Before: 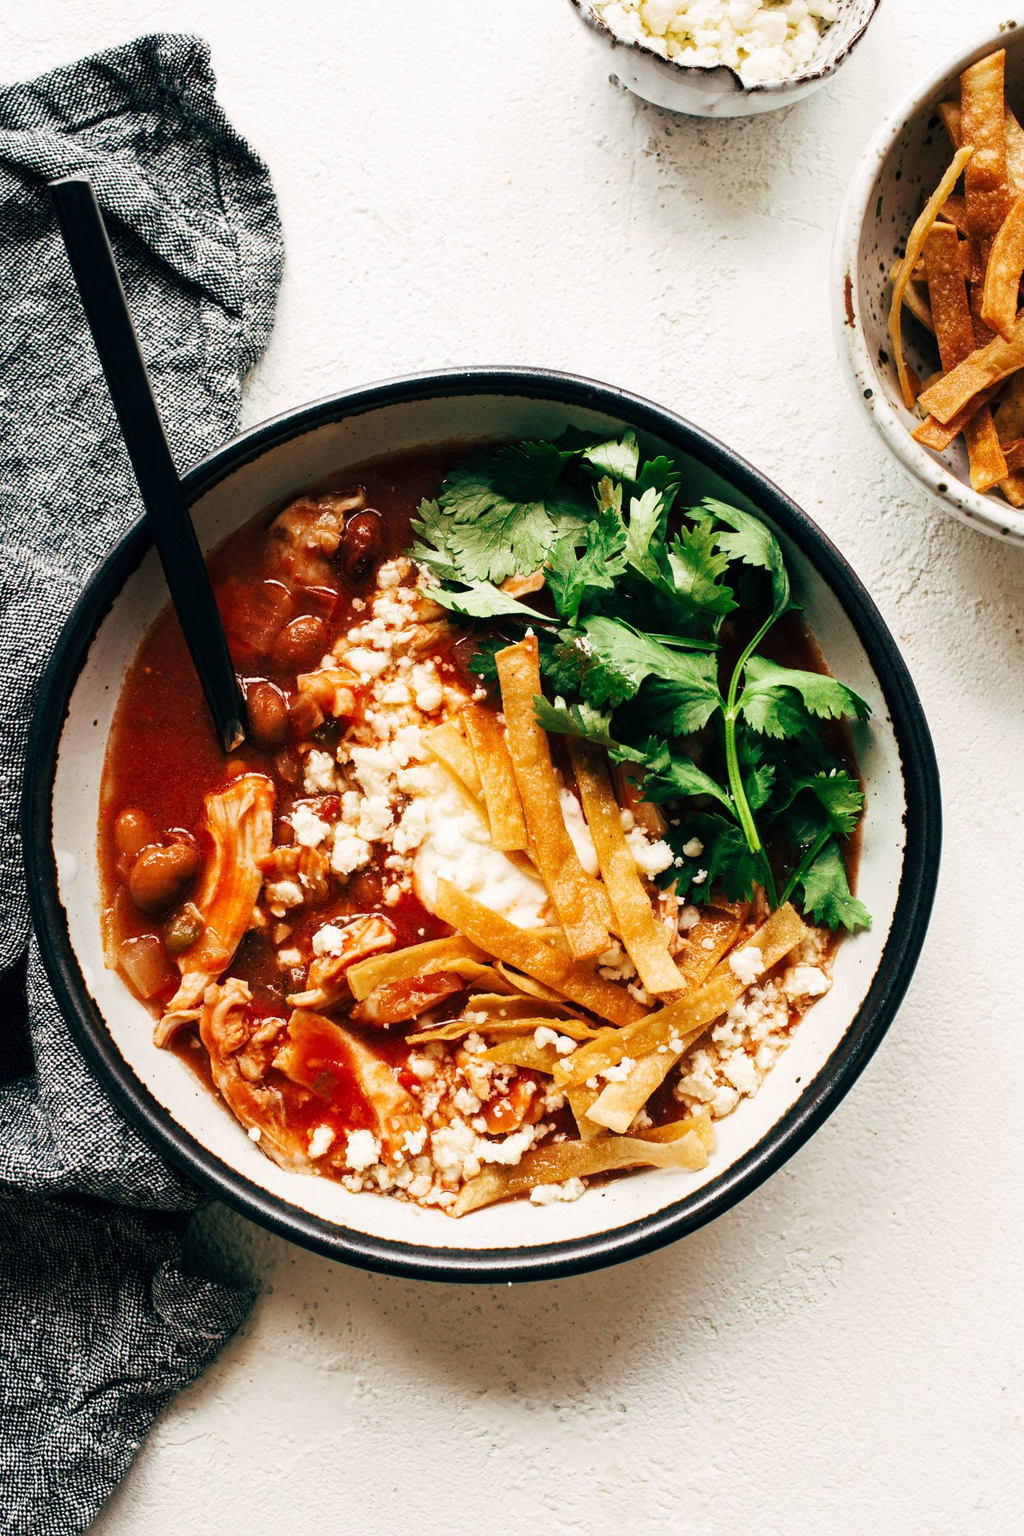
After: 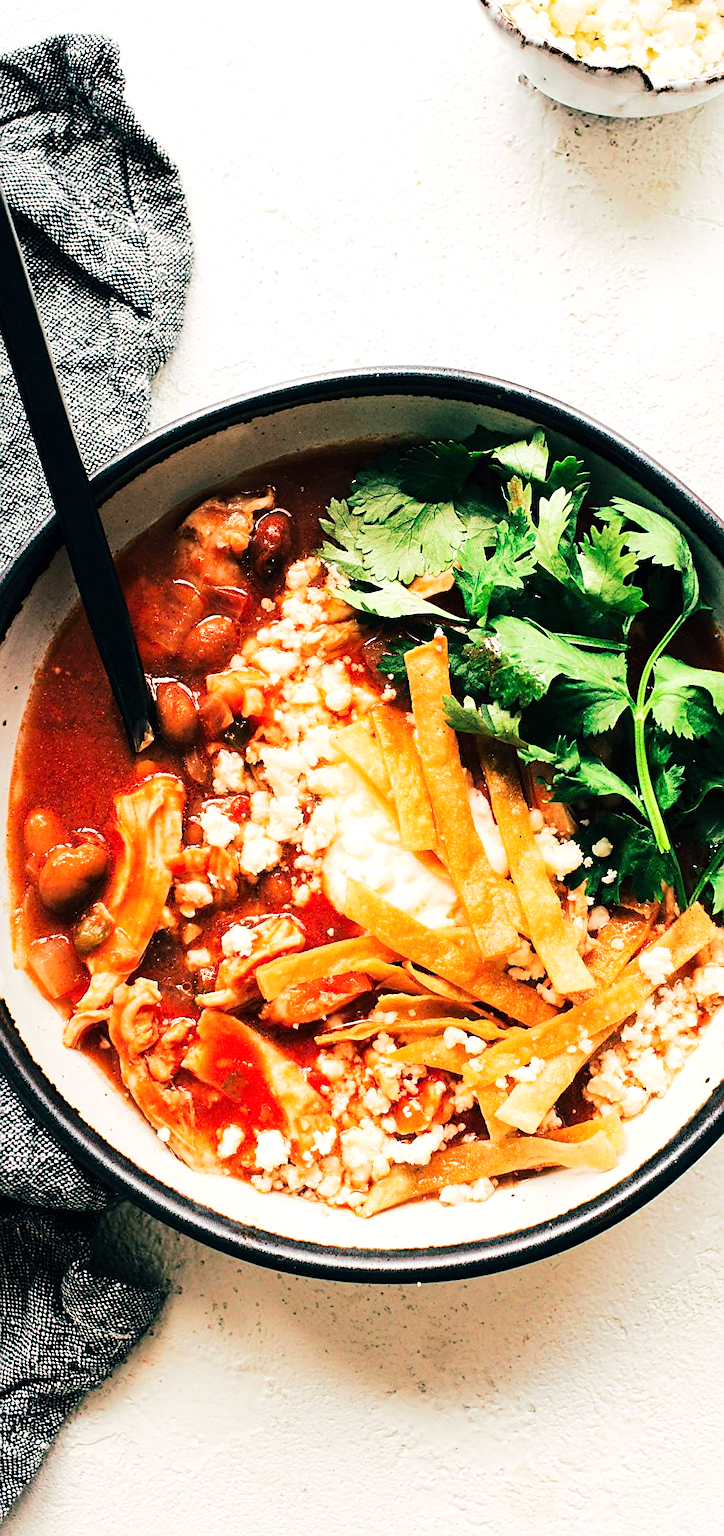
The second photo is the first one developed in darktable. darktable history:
sharpen: on, module defaults
tone equalizer: -7 EV 0.162 EV, -6 EV 0.595 EV, -5 EV 1.14 EV, -4 EV 1.37 EV, -3 EV 1.13 EV, -2 EV 0.6 EV, -1 EV 0.166 EV, edges refinement/feathering 500, mask exposure compensation -1.57 EV, preserve details no
crop and rotate: left 8.933%, right 20.303%
